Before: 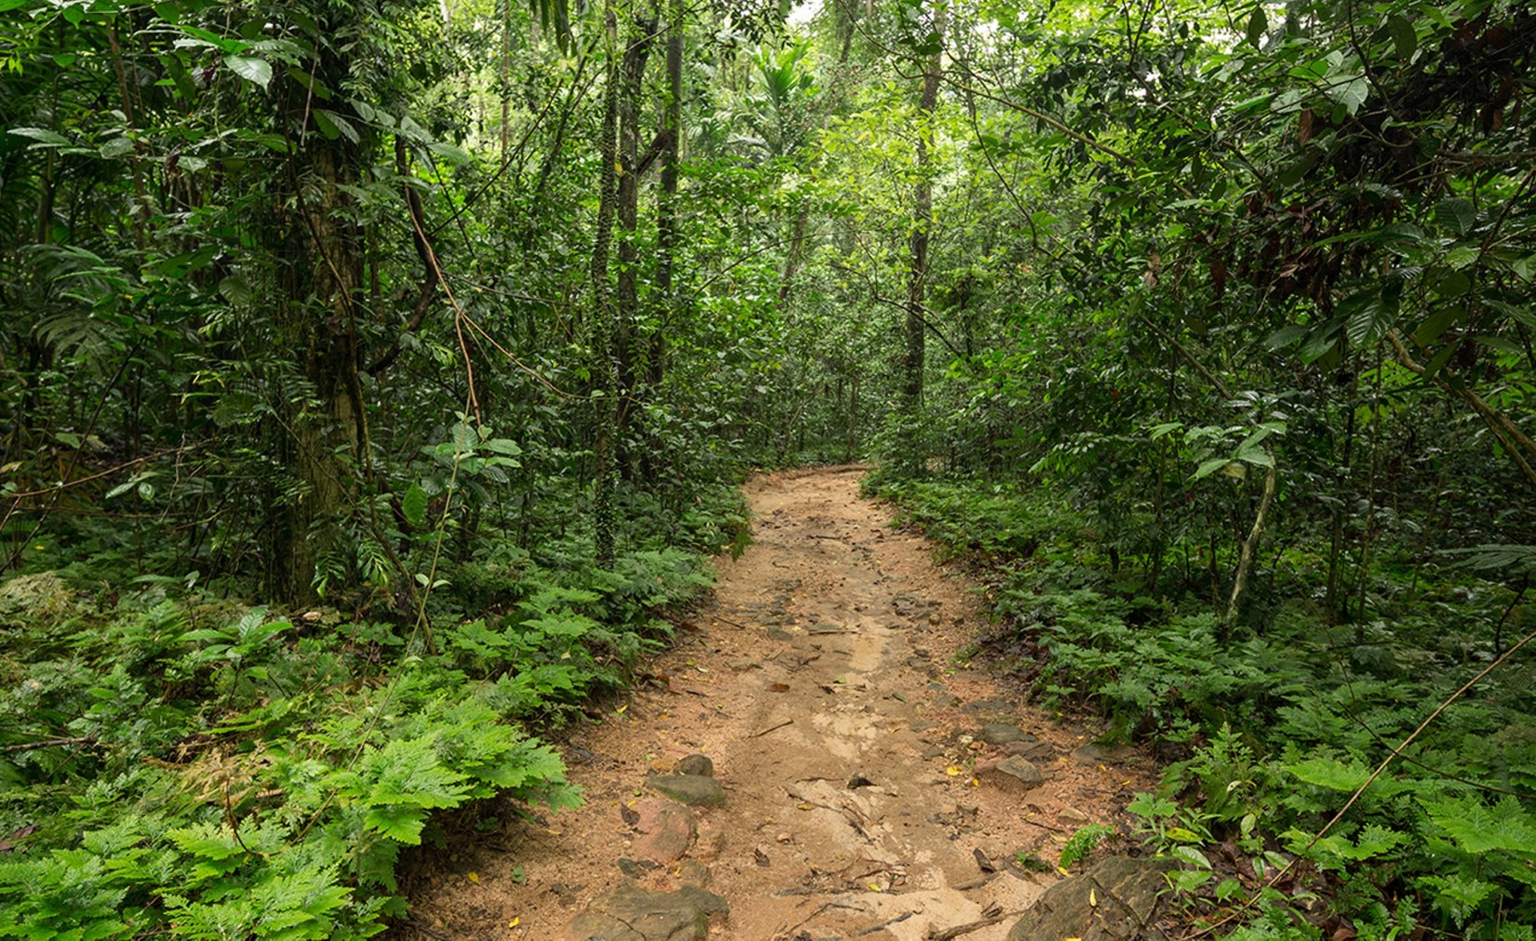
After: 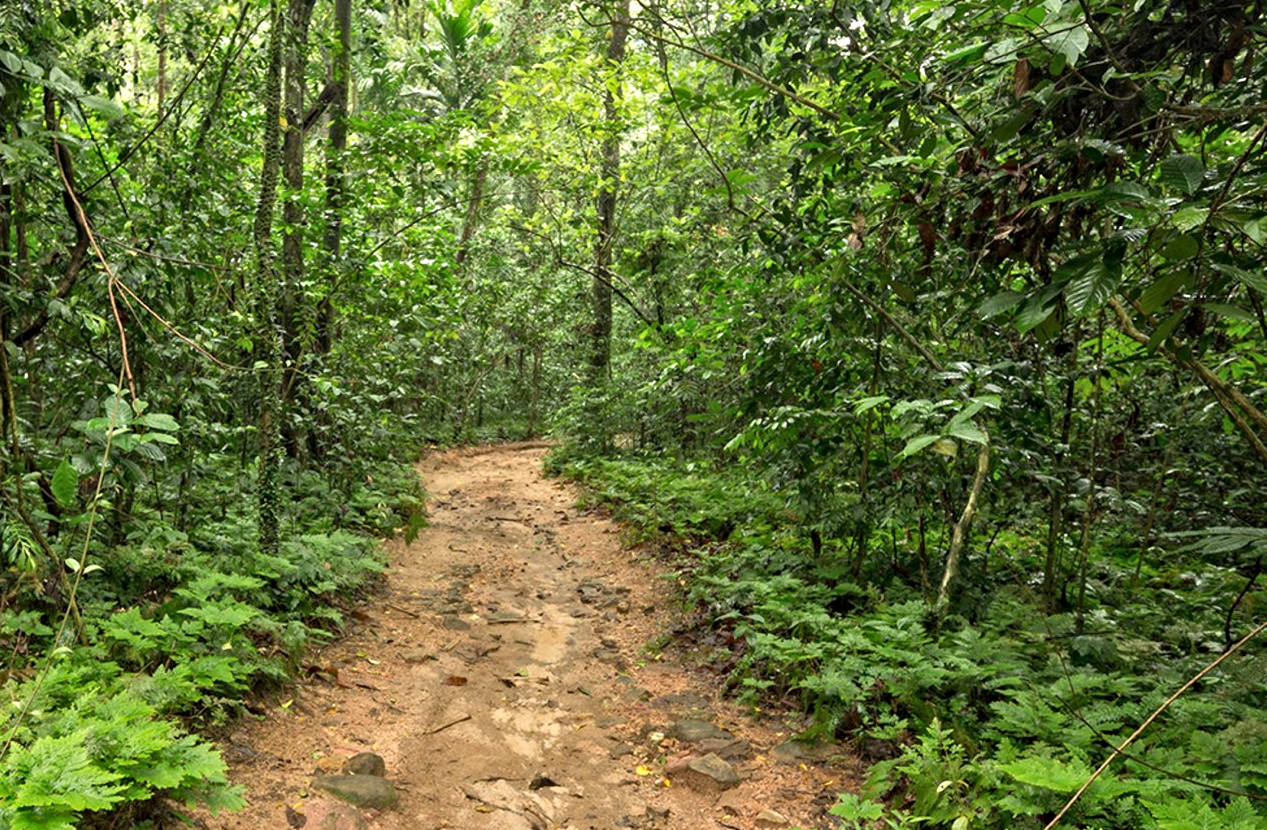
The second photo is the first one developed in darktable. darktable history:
tone equalizer: -8 EV 1 EV, -7 EV 1 EV, -6 EV 1 EV, -5 EV 1 EV, -4 EV 1 EV, -3 EV 0.75 EV, -2 EV 0.5 EV, -1 EV 0.25 EV
contrast equalizer: y [[0.5, 0.5, 0.544, 0.569, 0.5, 0.5], [0.5 ×6], [0.5 ×6], [0 ×6], [0 ×6]]
crop: left 23.095%, top 5.827%, bottom 11.854%
